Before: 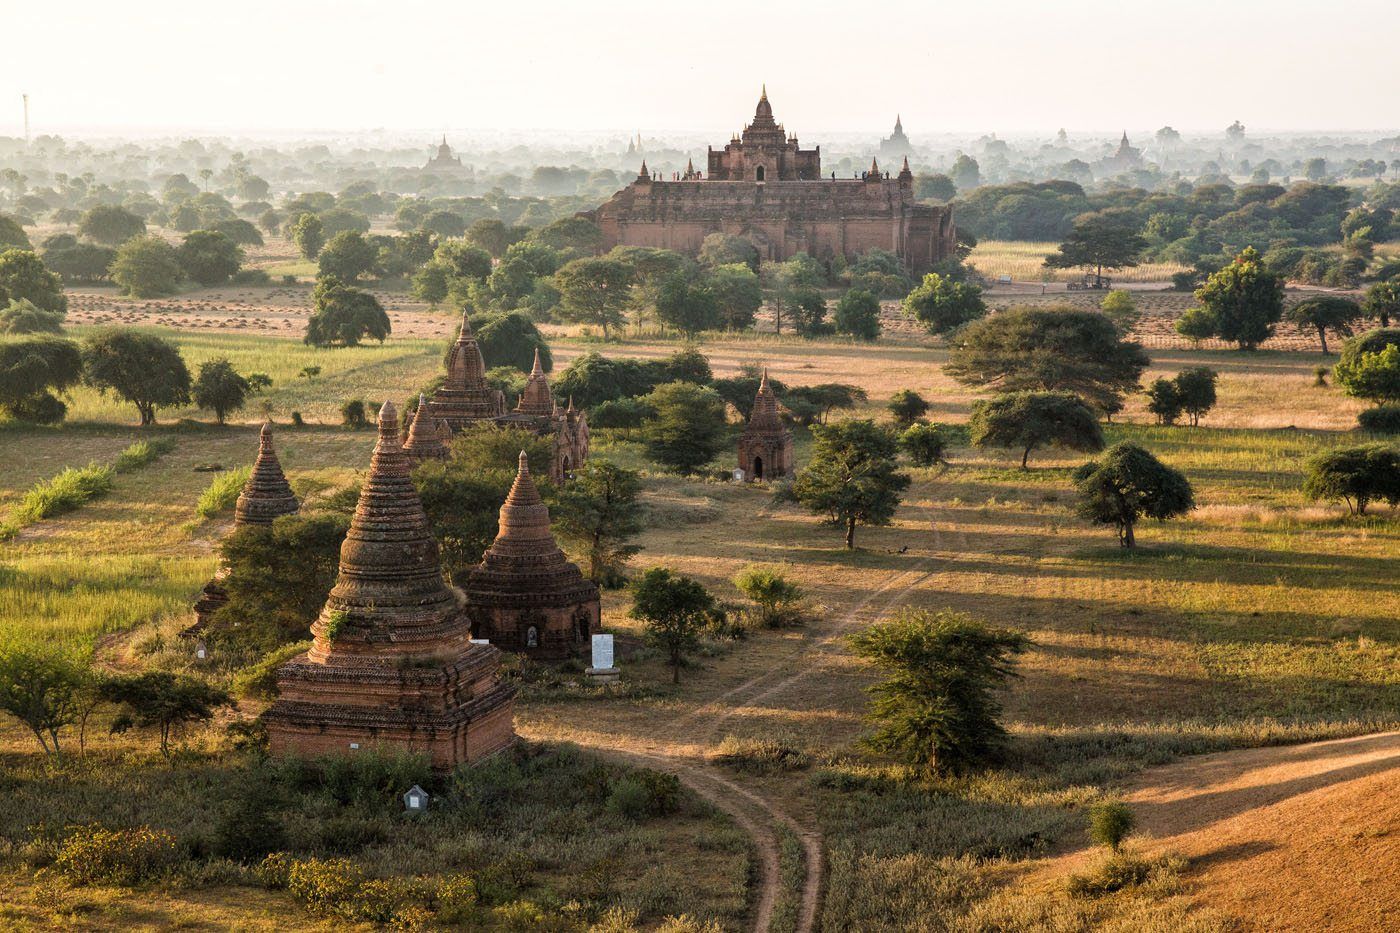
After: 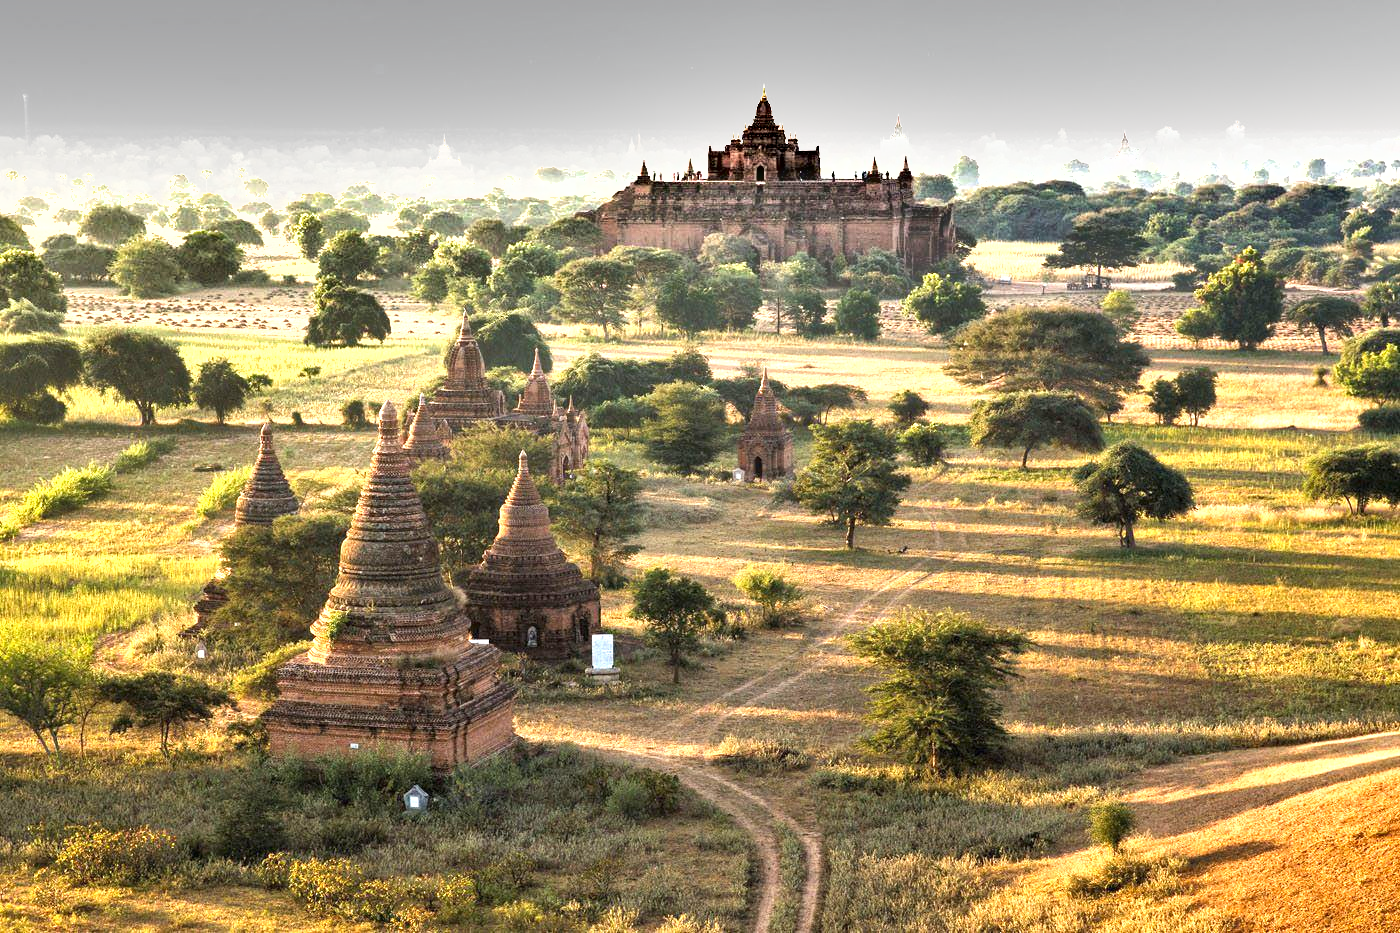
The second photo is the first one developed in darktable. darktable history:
shadows and highlights: white point adjustment 0.05, highlights color adjustment 55.9%, soften with gaussian
exposure: black level correction 0, exposure 1.379 EV, compensate exposure bias true, compensate highlight preservation false
